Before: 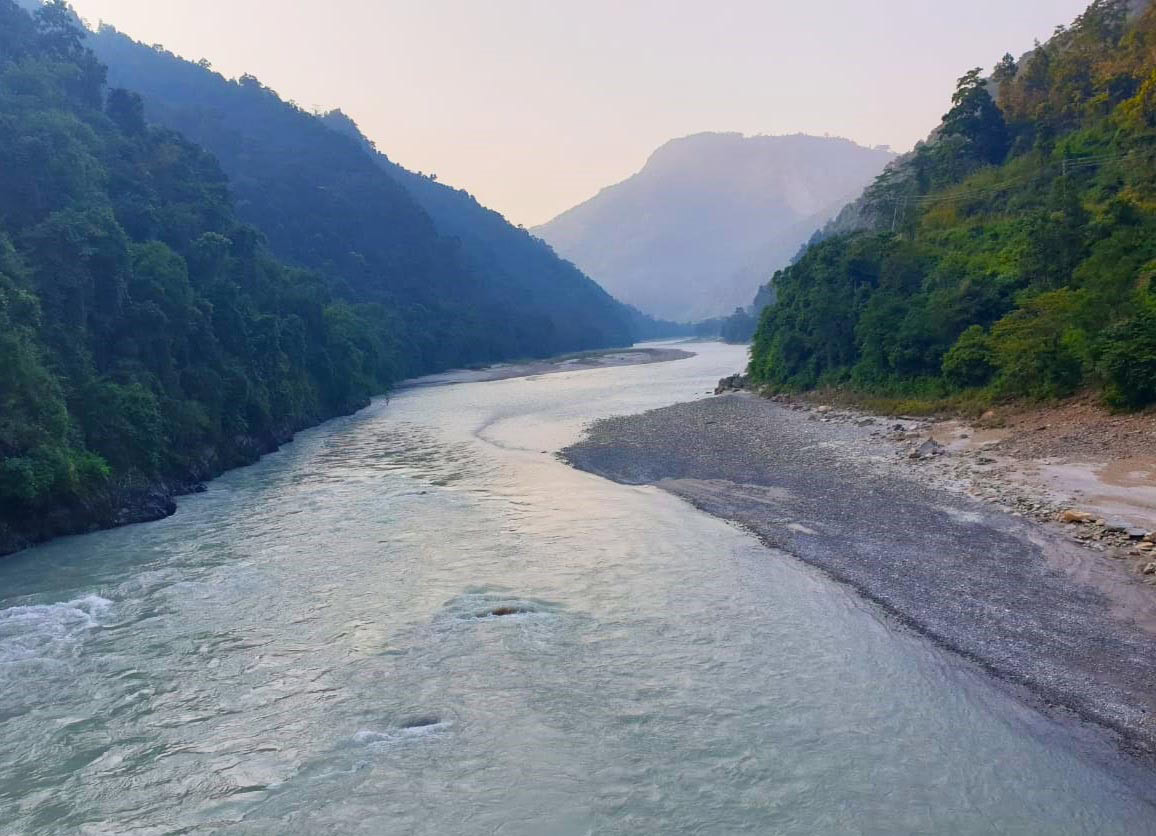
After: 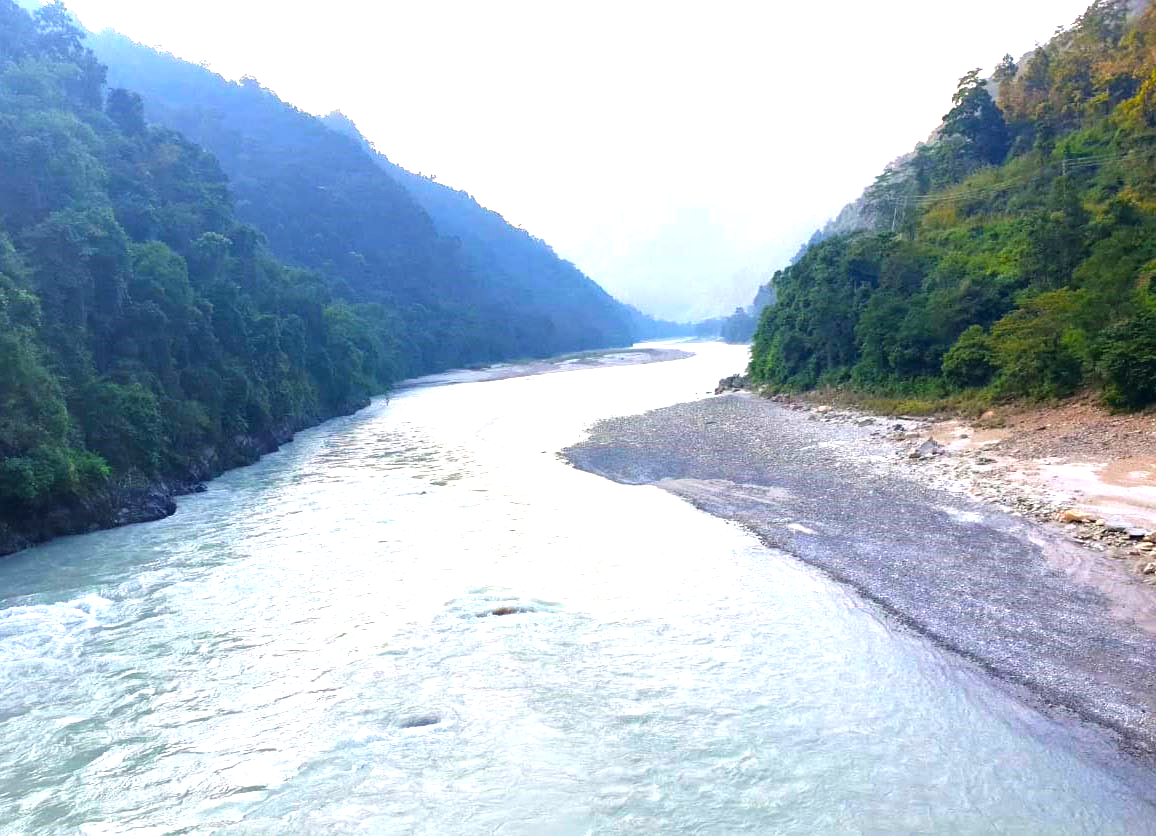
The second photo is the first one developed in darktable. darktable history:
tone equalizer: -8 EV -0.731 EV, -7 EV -0.704 EV, -6 EV -0.573 EV, -5 EV -0.398 EV, -3 EV 0.376 EV, -2 EV 0.6 EV, -1 EV 0.688 EV, +0 EV 0.762 EV, mask exposure compensation -0.515 EV
exposure: exposure 0.749 EV, compensate highlight preservation false
